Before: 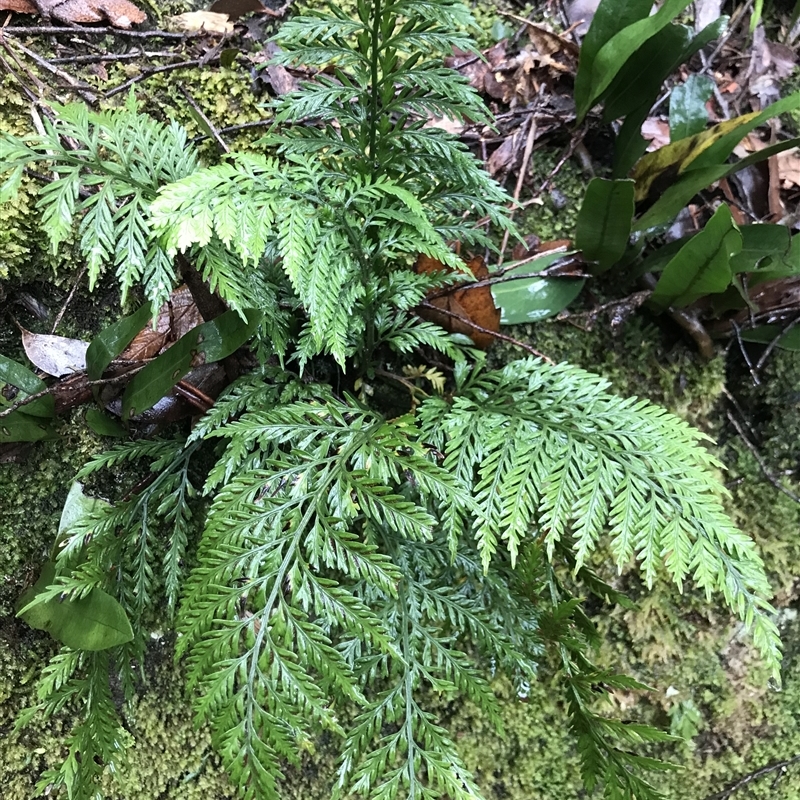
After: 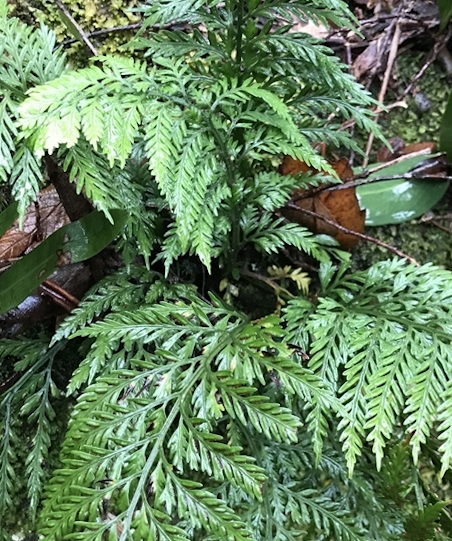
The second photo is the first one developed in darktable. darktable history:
crop: left 16.202%, top 11.208%, right 26.045%, bottom 20.557%
rotate and perspective: rotation 0.226°, lens shift (vertical) -0.042, crop left 0.023, crop right 0.982, crop top 0.006, crop bottom 0.994
